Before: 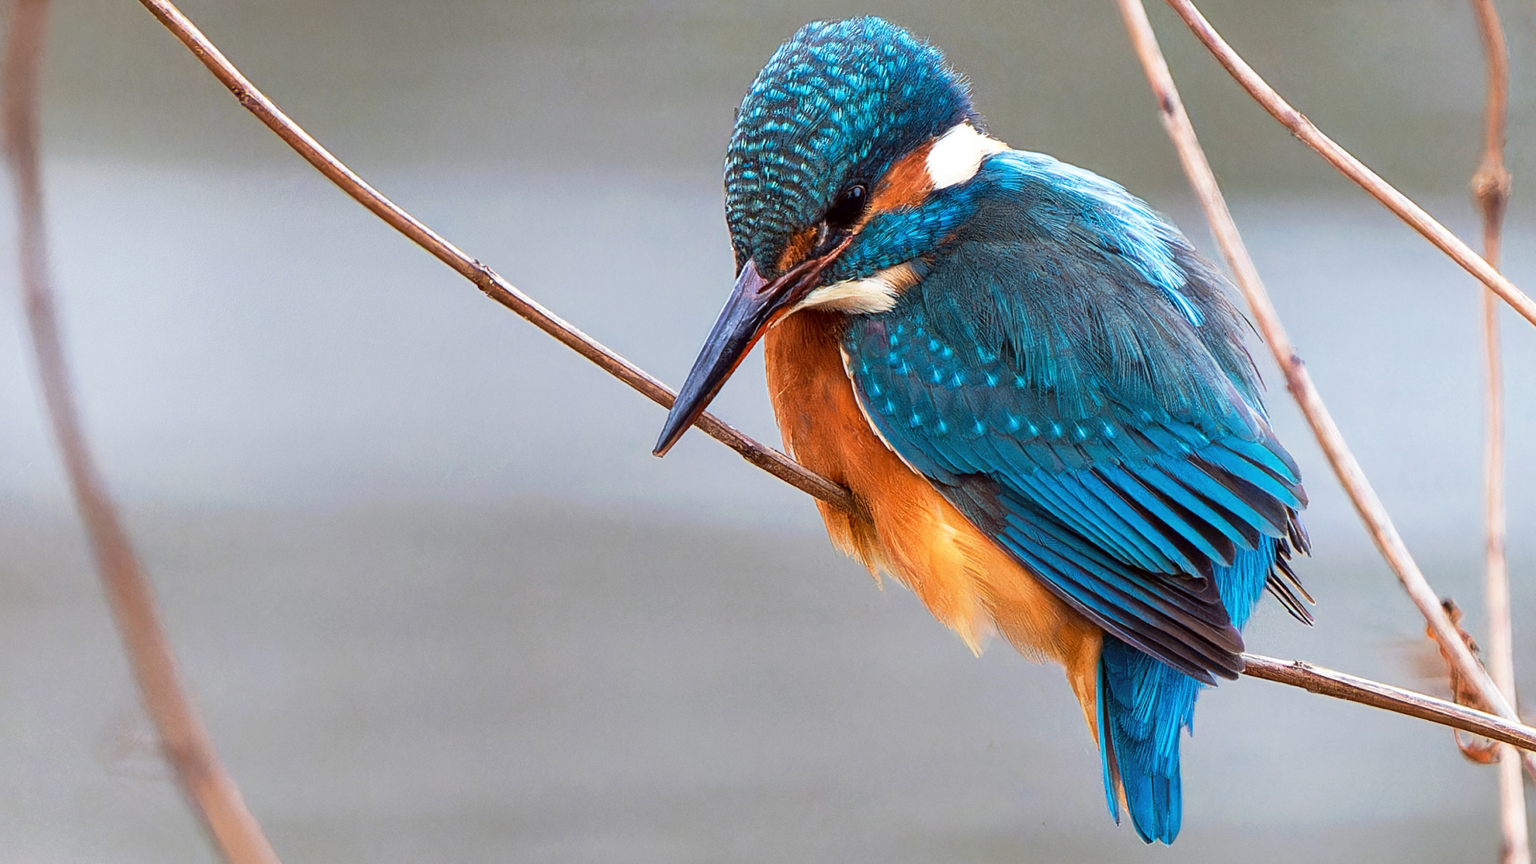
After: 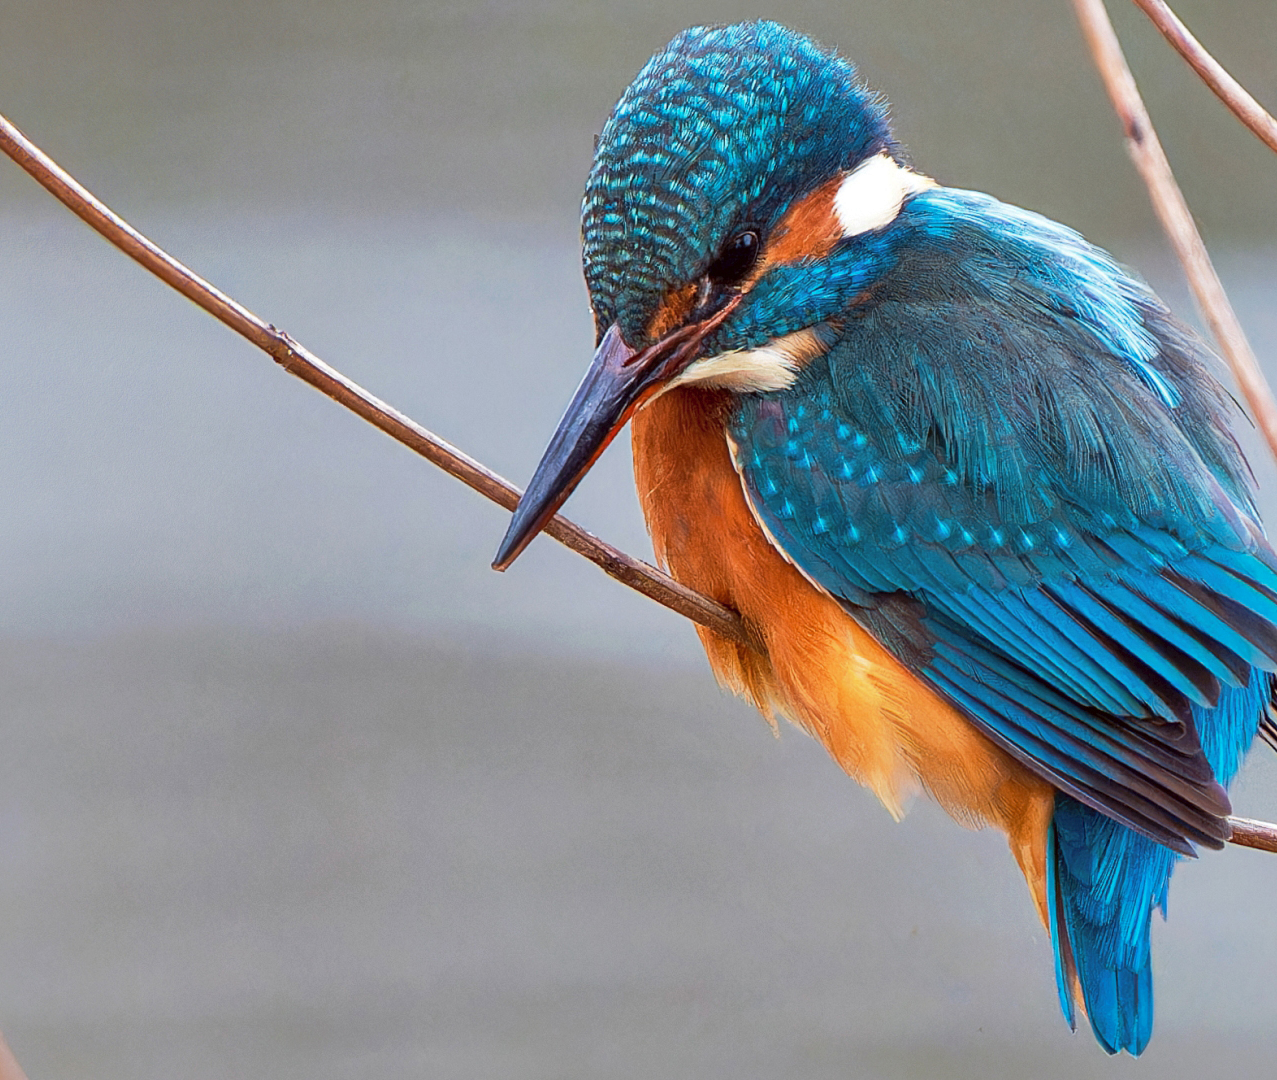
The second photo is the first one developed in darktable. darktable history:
shadows and highlights: on, module defaults
crop: left 16.899%, right 16.556%
